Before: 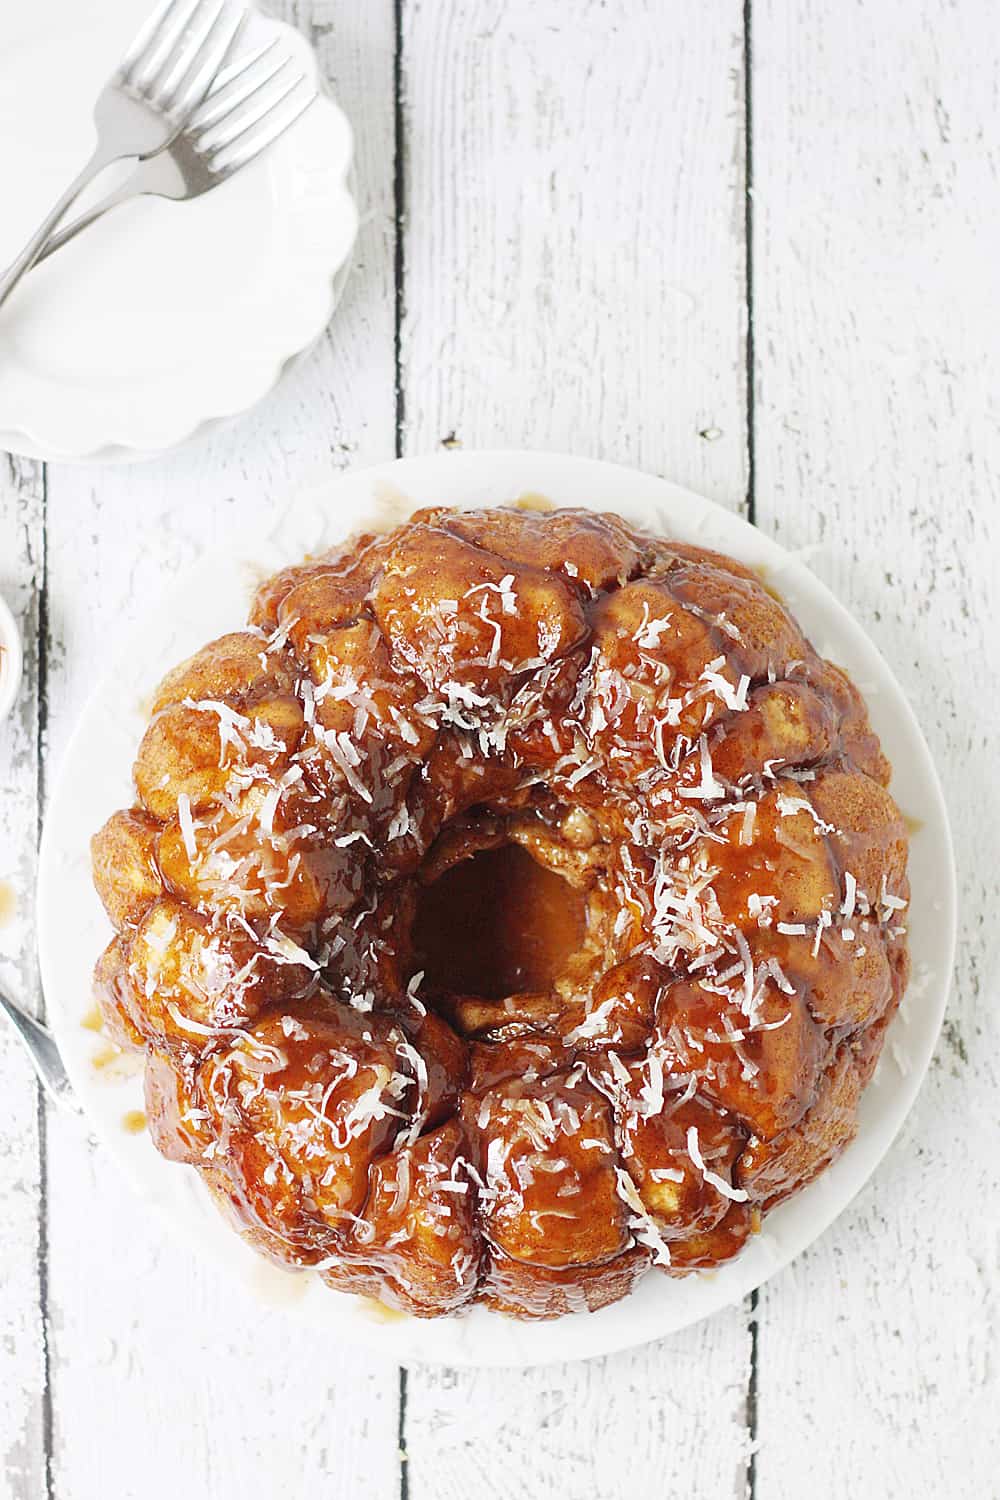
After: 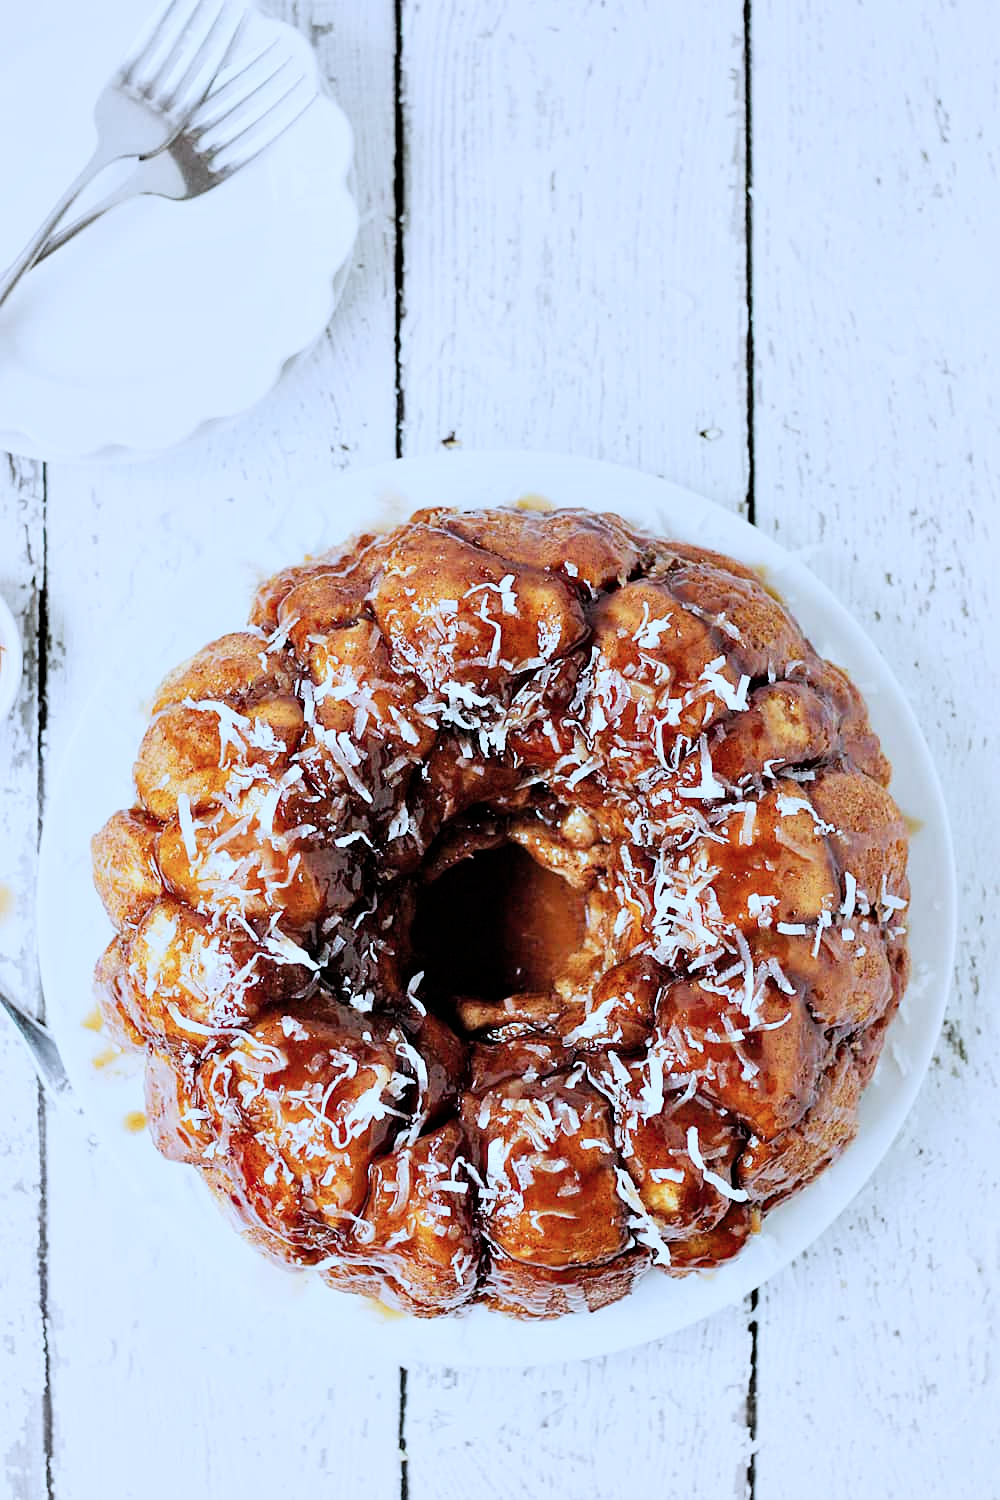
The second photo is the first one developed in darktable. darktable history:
color correction: highlights a* -2.24, highlights b* -18.1
filmic rgb: black relative exposure -5 EV, white relative exposure 3.5 EV, hardness 3.19, contrast 1.2, highlights saturation mix -50%
contrast equalizer: octaves 7, y [[0.528, 0.548, 0.563, 0.562, 0.546, 0.526], [0.55 ×6], [0 ×6], [0 ×6], [0 ×6]]
exposure: exposure 0.078 EV, compensate highlight preservation false
